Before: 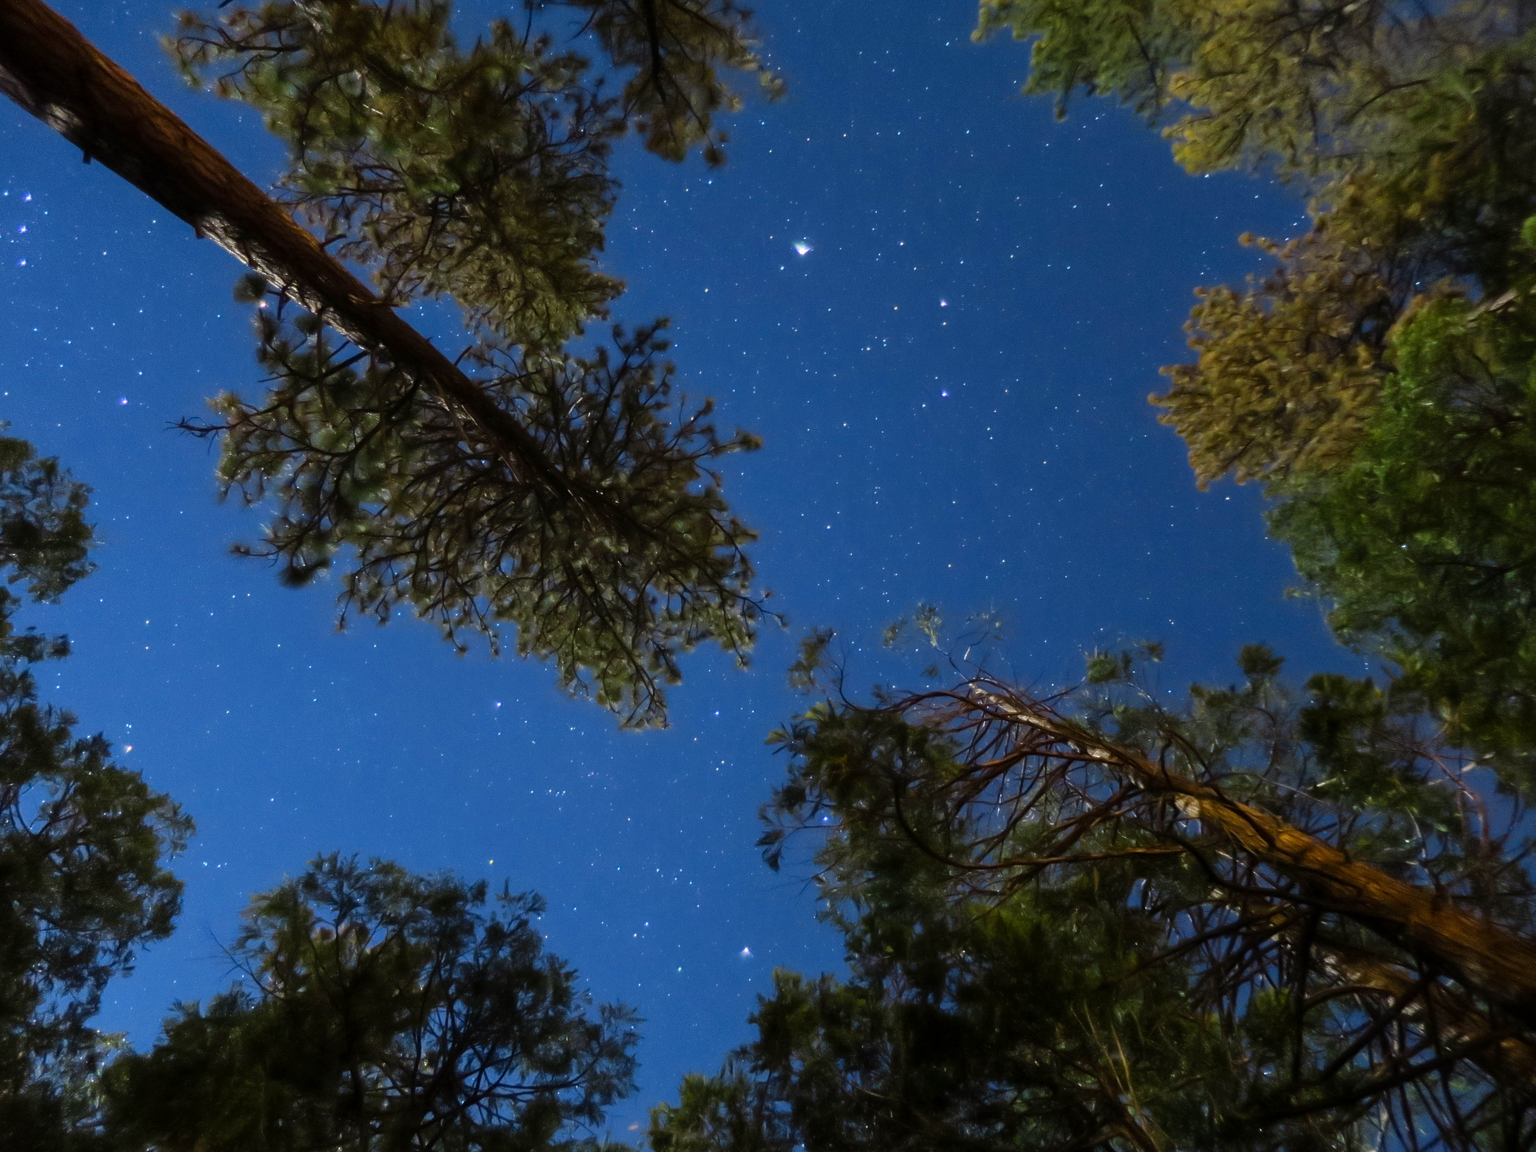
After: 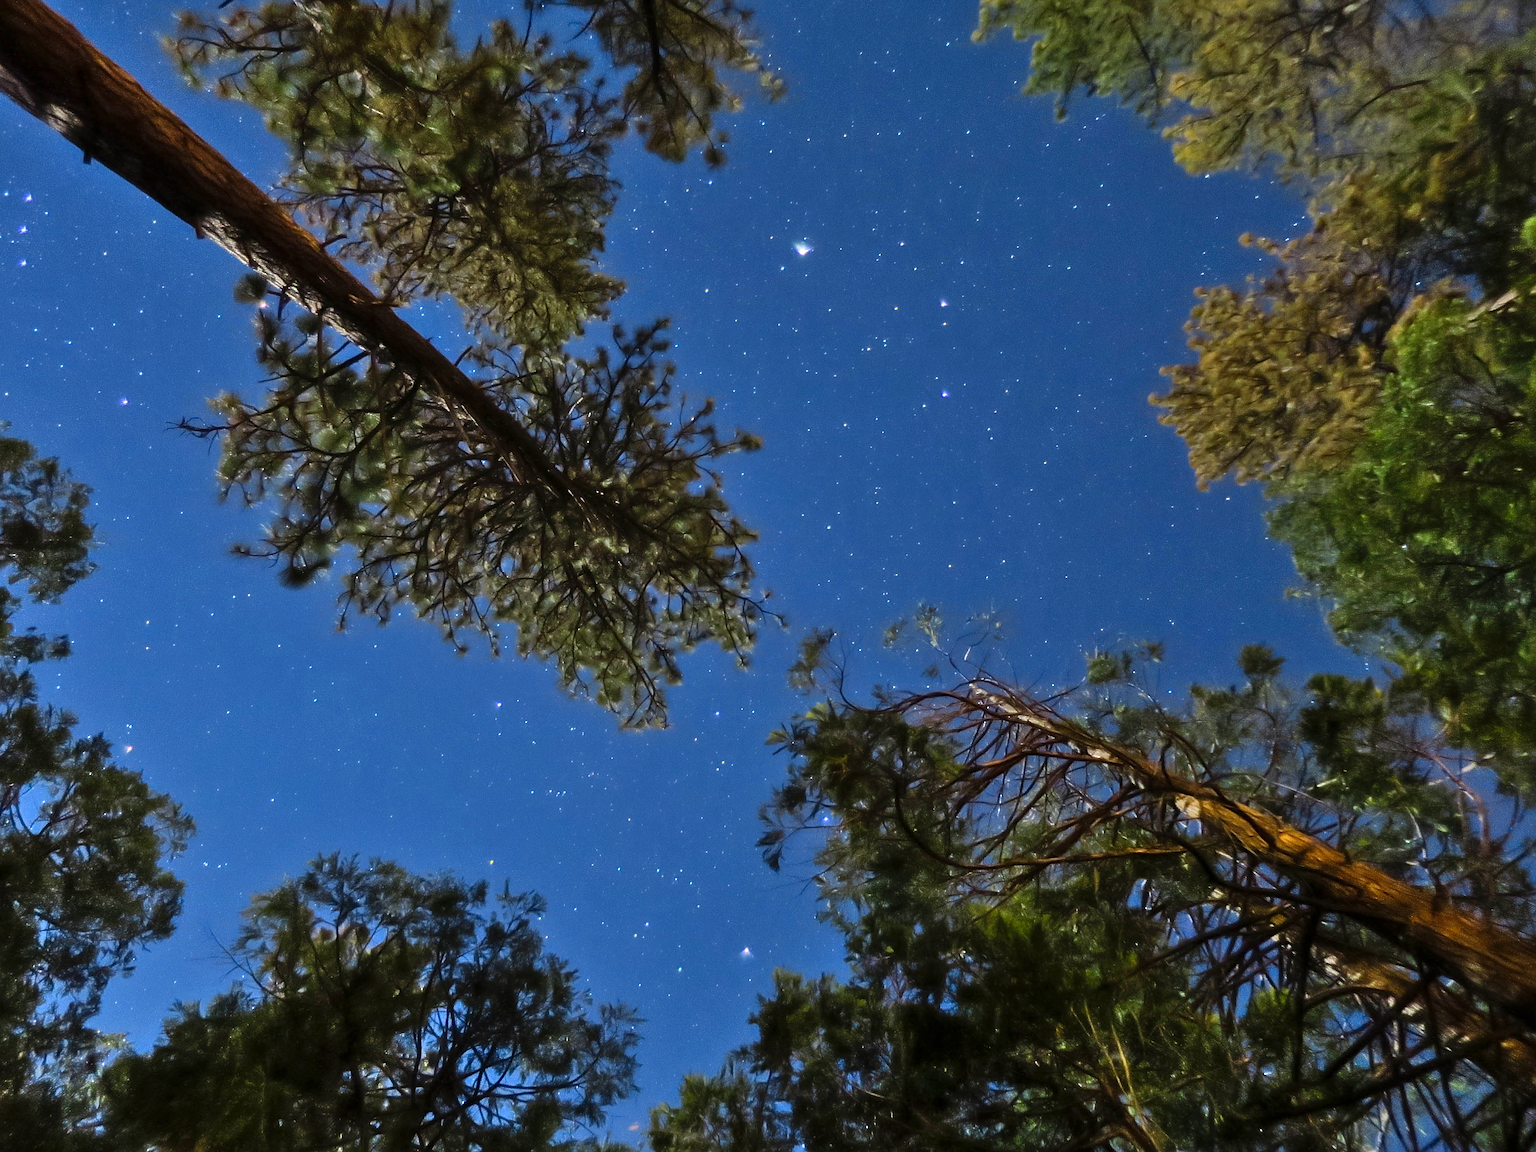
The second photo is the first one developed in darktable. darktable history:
sharpen: on, module defaults
shadows and highlights: radius 100.36, shadows 50.44, highlights -64.76, soften with gaussian
